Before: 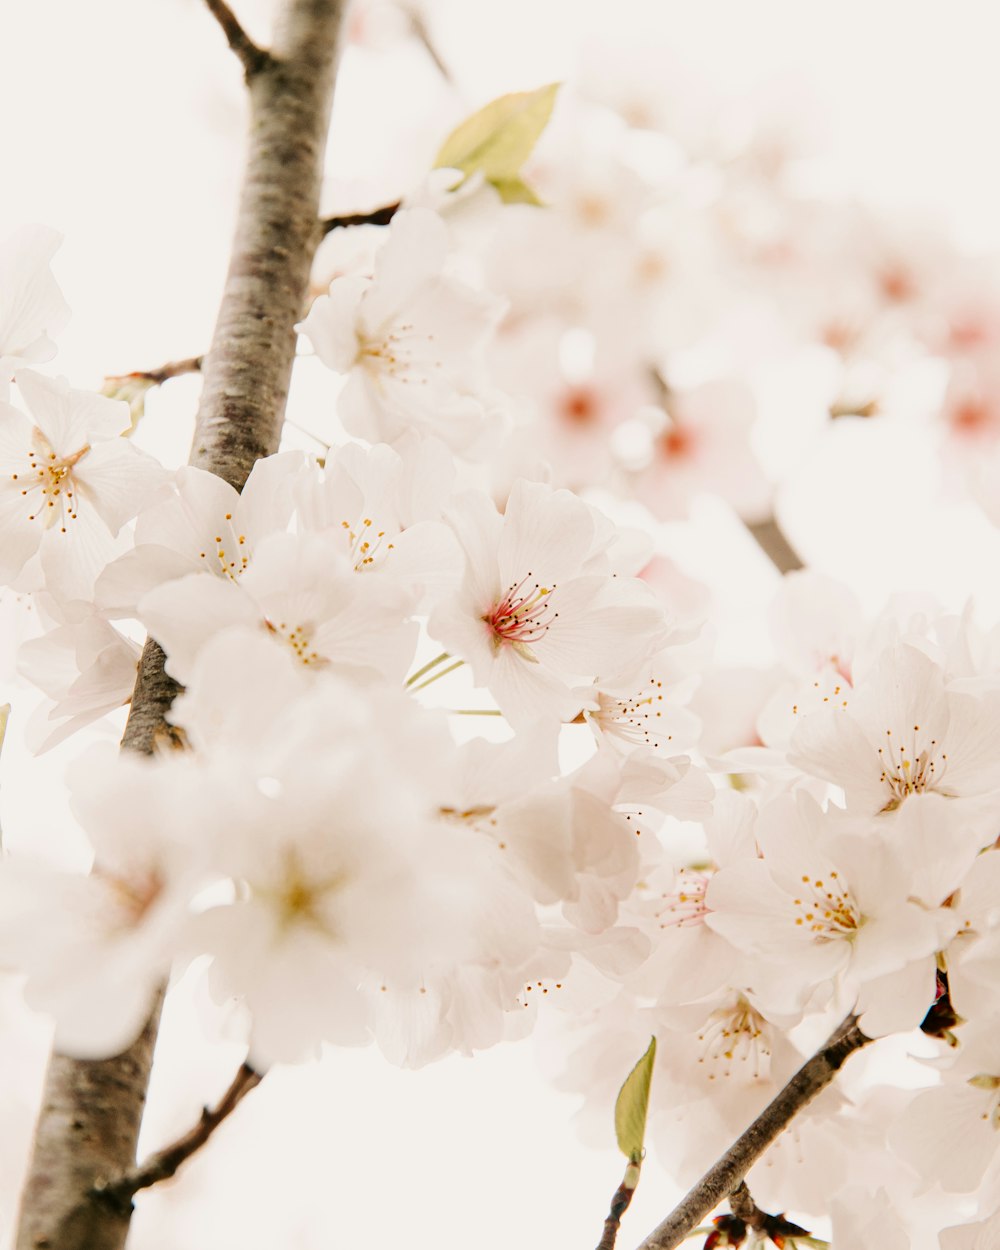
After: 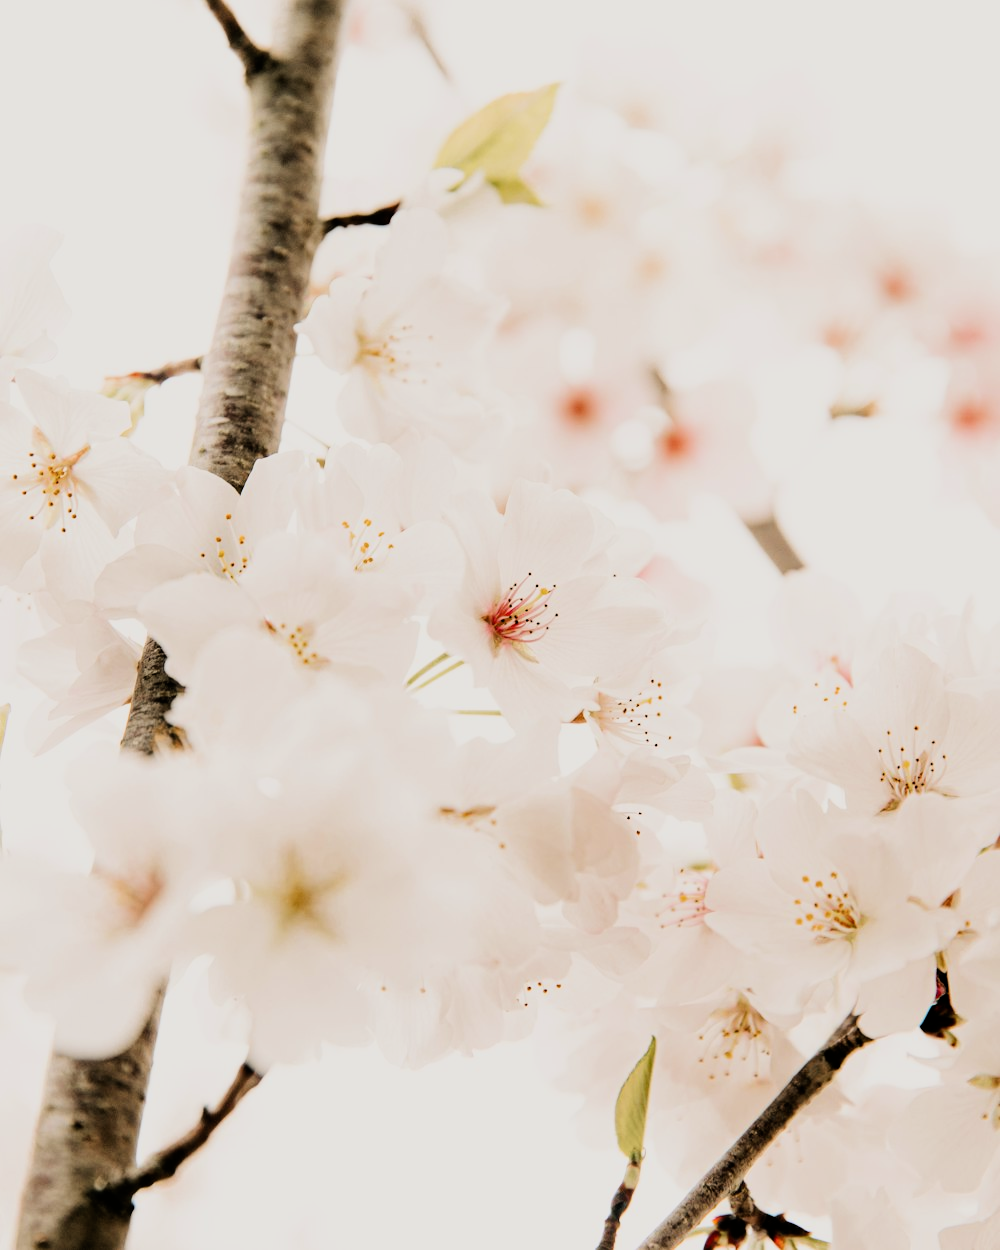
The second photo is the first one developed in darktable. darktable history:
filmic rgb: black relative exposure -8 EV, white relative exposure 4.03 EV, threshold 5.99 EV, hardness 4.2, contrast 1.374, enable highlight reconstruction true
